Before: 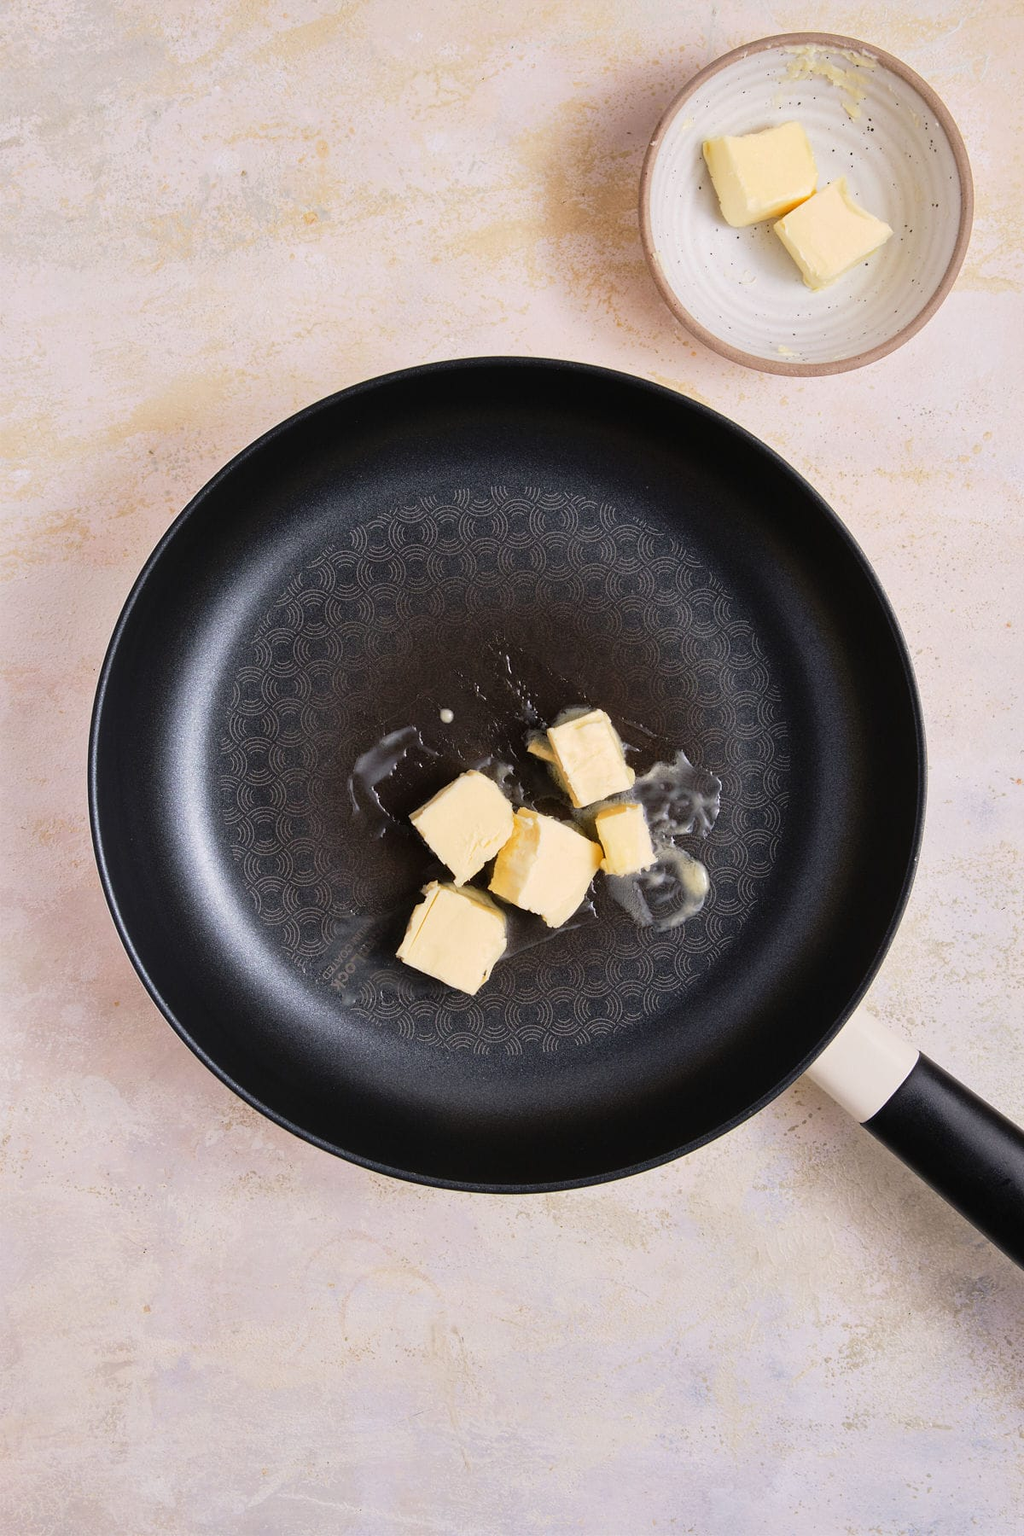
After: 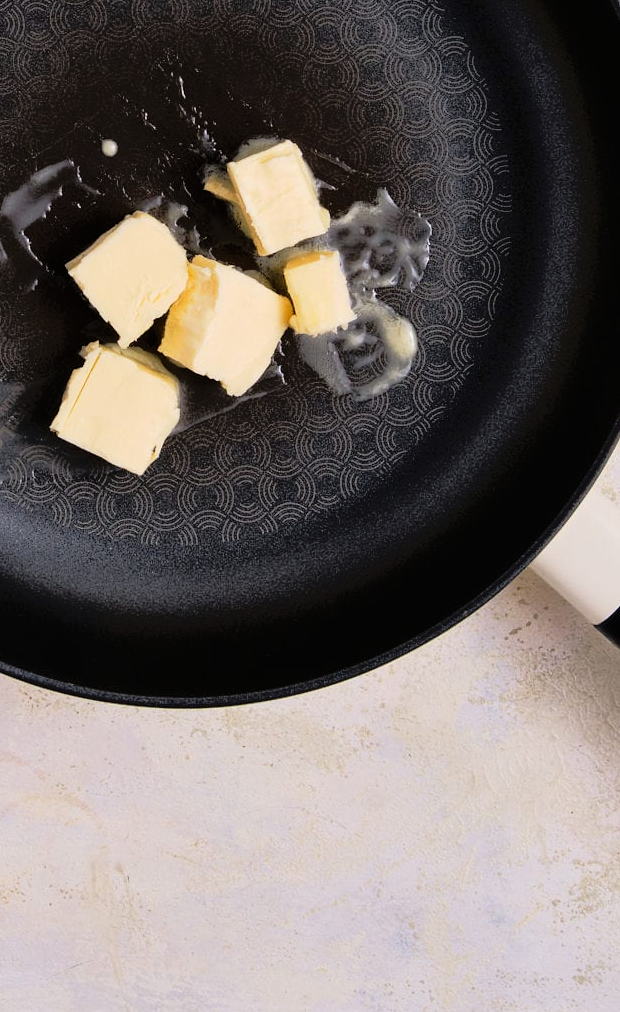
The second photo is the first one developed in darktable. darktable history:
tone equalizer: -8 EV -1.87 EV, -7 EV -1.12 EV, -6 EV -1.6 EV, edges refinement/feathering 500, mask exposure compensation -1.57 EV, preserve details no
crop: left 34.521%, top 38.426%, right 13.735%, bottom 5.334%
